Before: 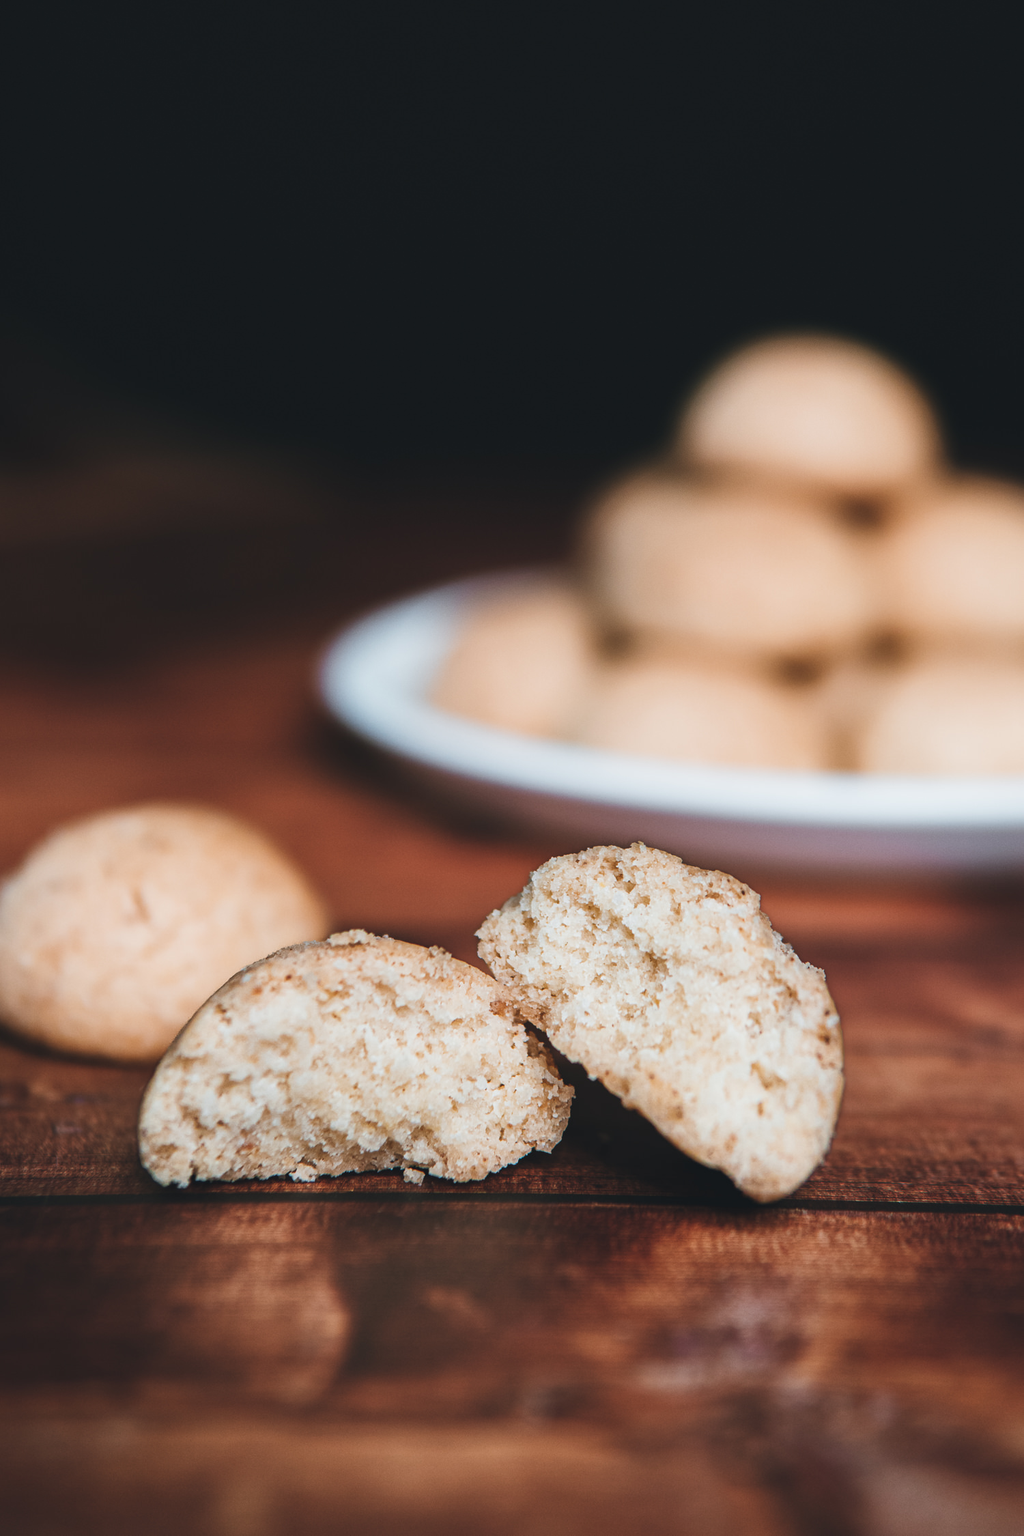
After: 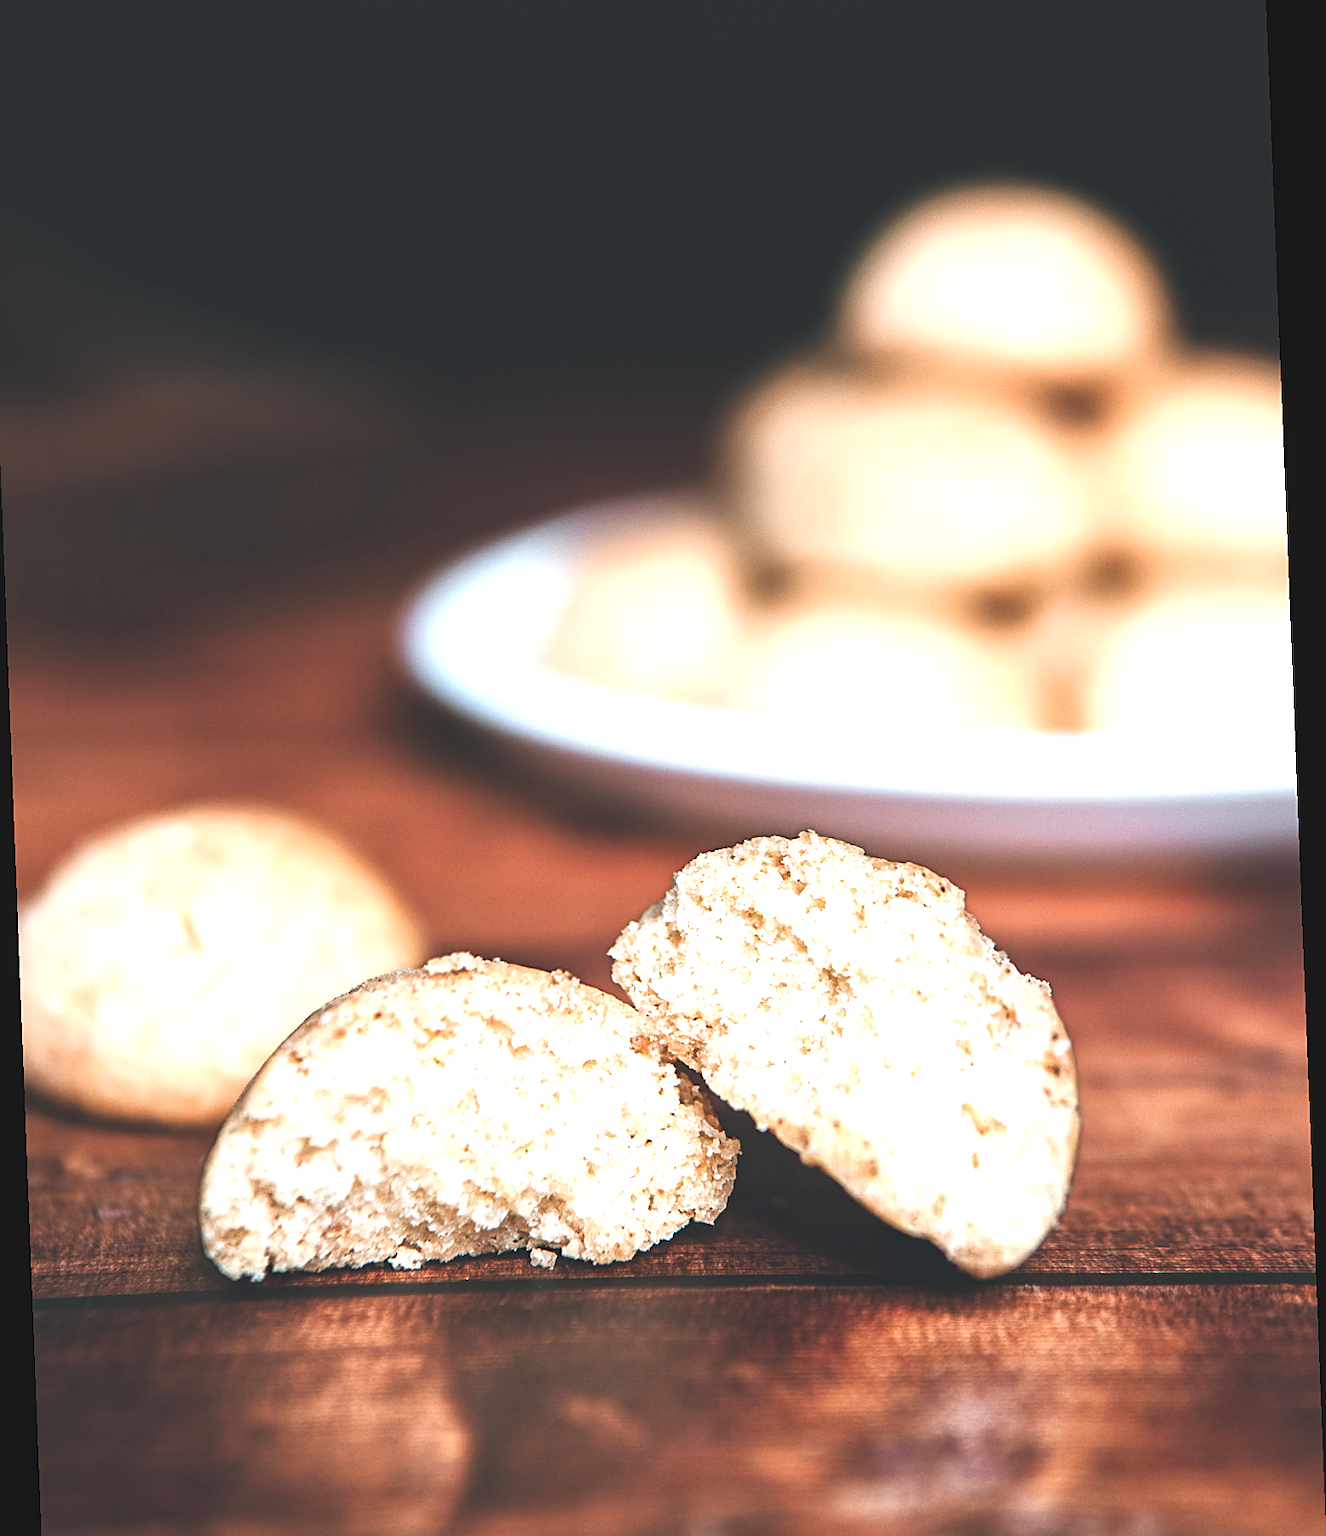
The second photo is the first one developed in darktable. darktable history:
local contrast: highlights 100%, shadows 100%, detail 120%, midtone range 0.2
sharpen: on, module defaults
crop and rotate: left 1.814%, top 12.818%, right 0.25%, bottom 9.225%
exposure: black level correction -0.005, exposure 1 EV, compensate highlight preservation false
rotate and perspective: rotation -2.22°, lens shift (horizontal) -0.022, automatic cropping off
